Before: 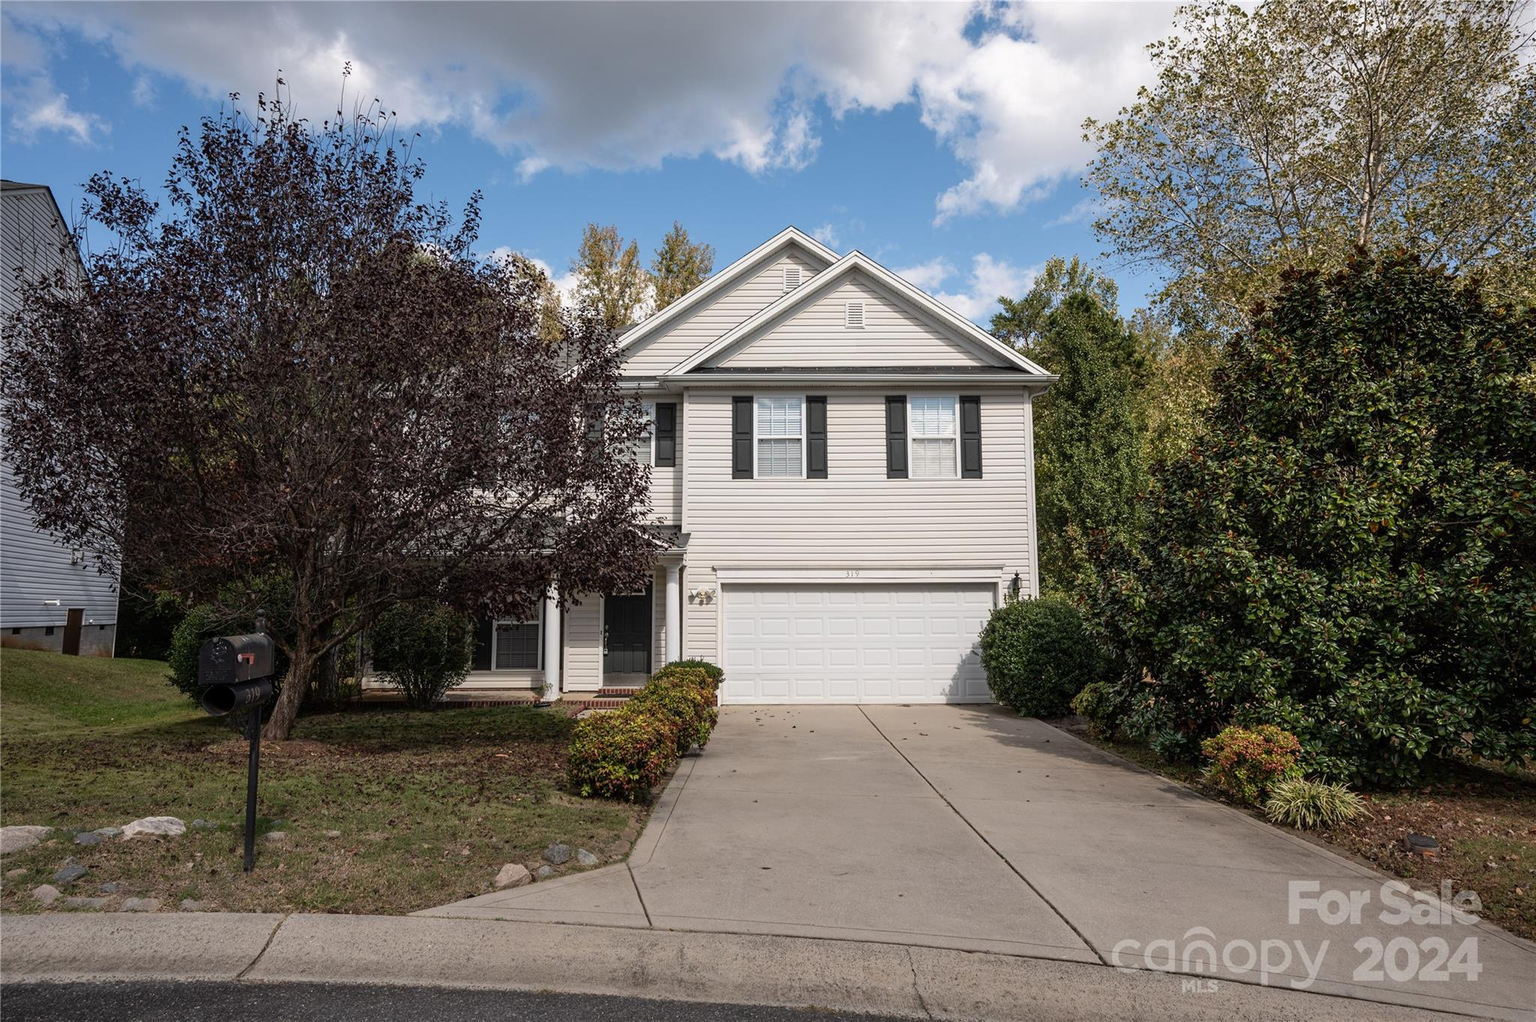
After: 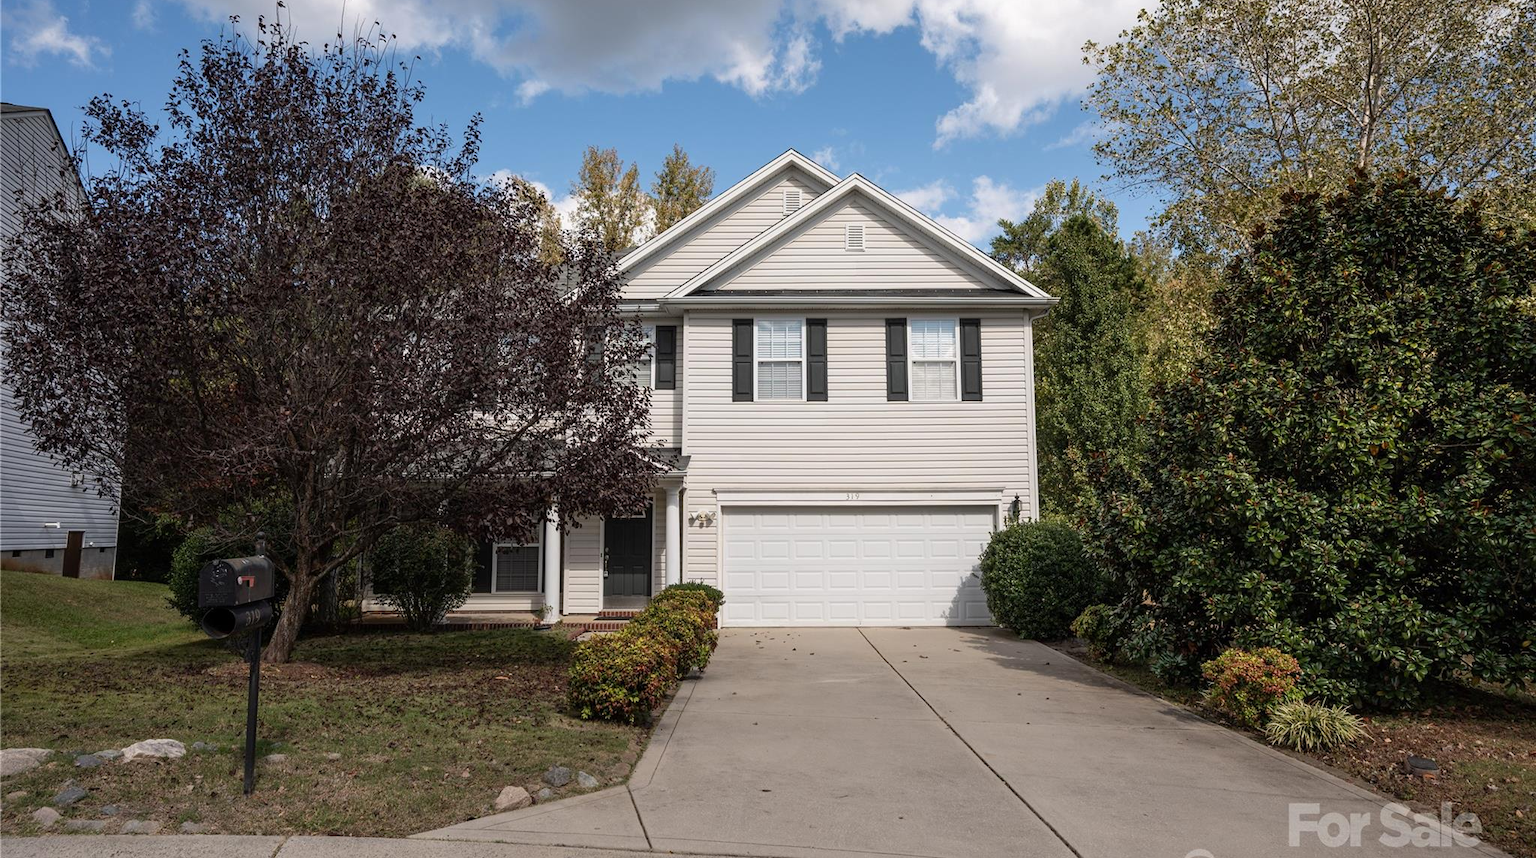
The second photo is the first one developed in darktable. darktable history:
crop: top 7.612%, bottom 8.262%
